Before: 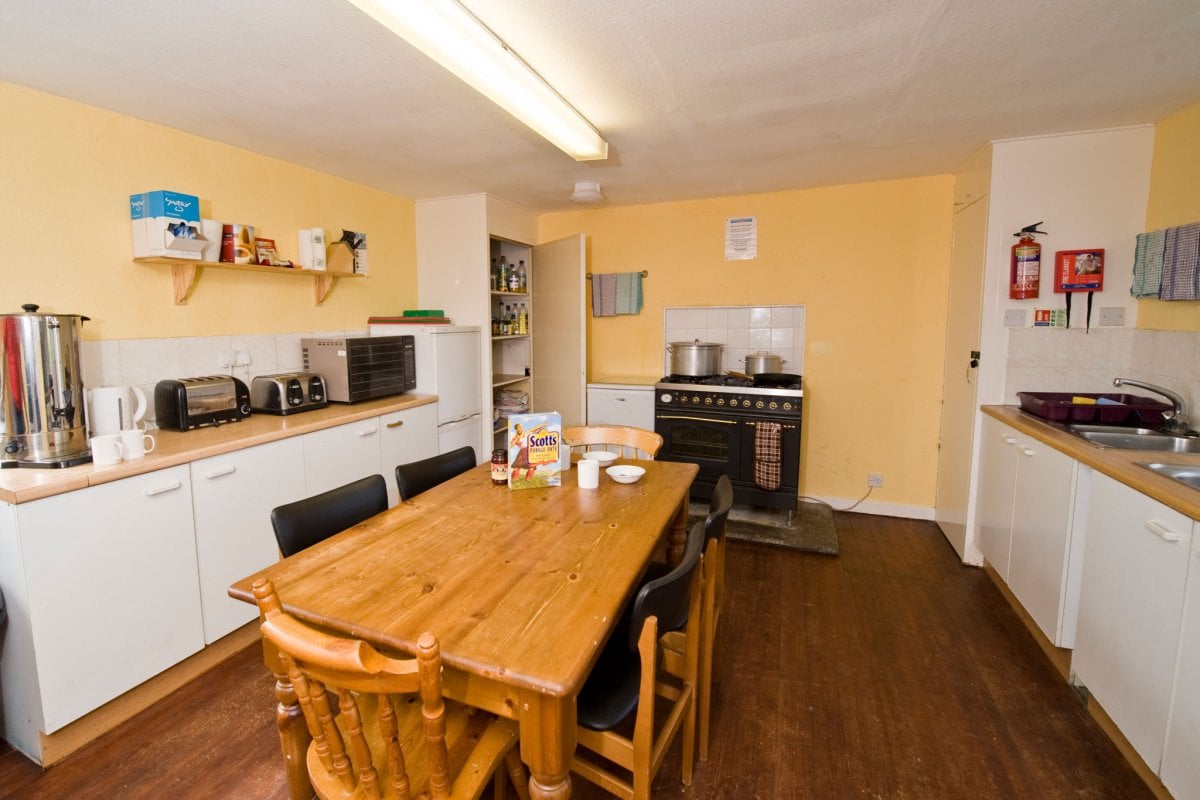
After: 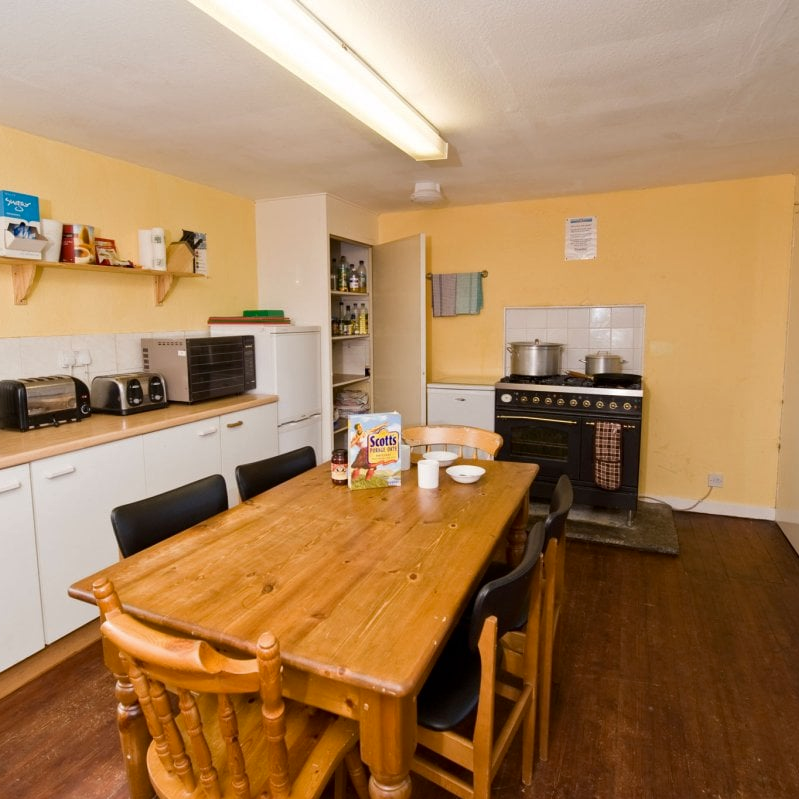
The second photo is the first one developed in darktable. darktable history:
crop and rotate: left 13.342%, right 19.991%
contrast brightness saturation: contrast 0.03, brightness -0.04
